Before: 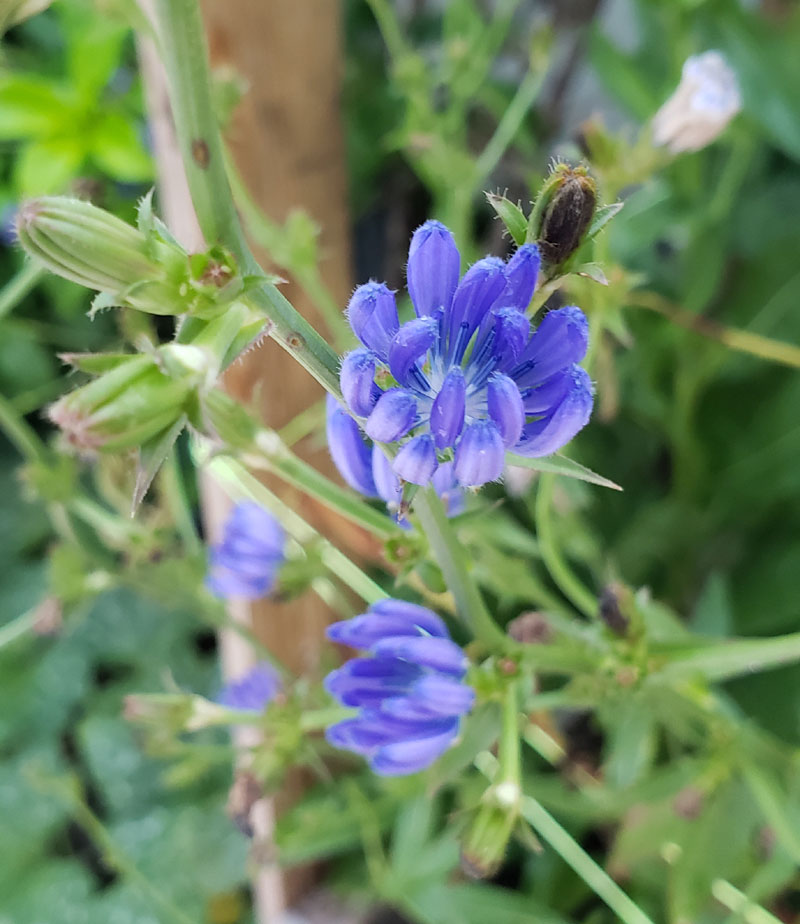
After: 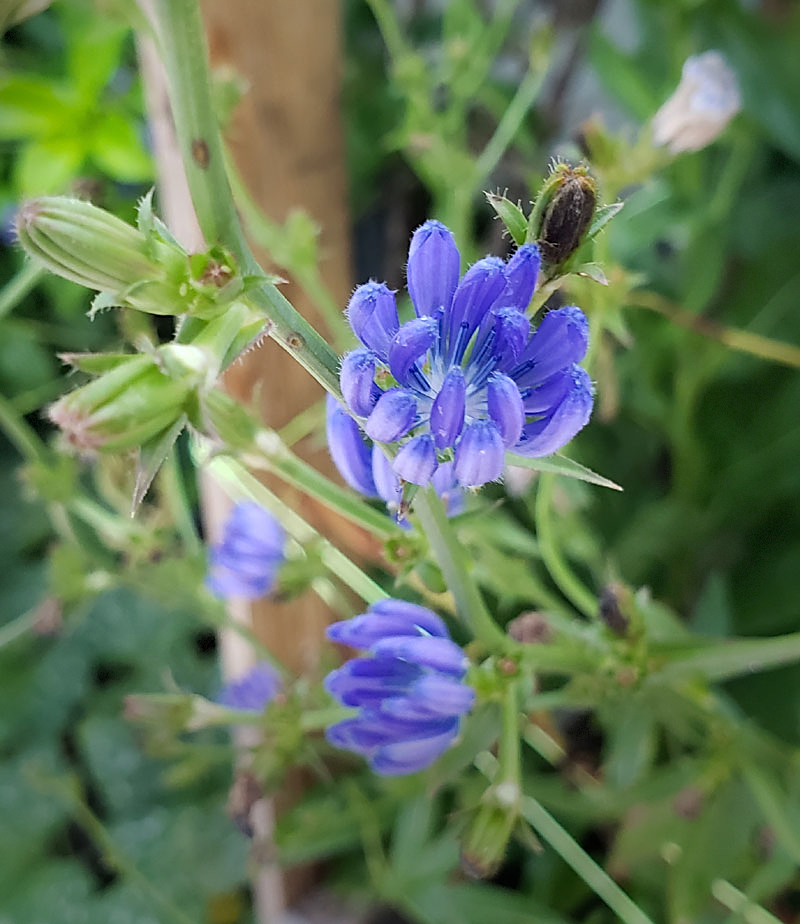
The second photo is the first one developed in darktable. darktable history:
sharpen: on, module defaults
vignetting: fall-off start 68.33%, fall-off radius 30%, saturation 0.042, center (-0.066, -0.311), width/height ratio 0.992, shape 0.85, dithering 8-bit output
